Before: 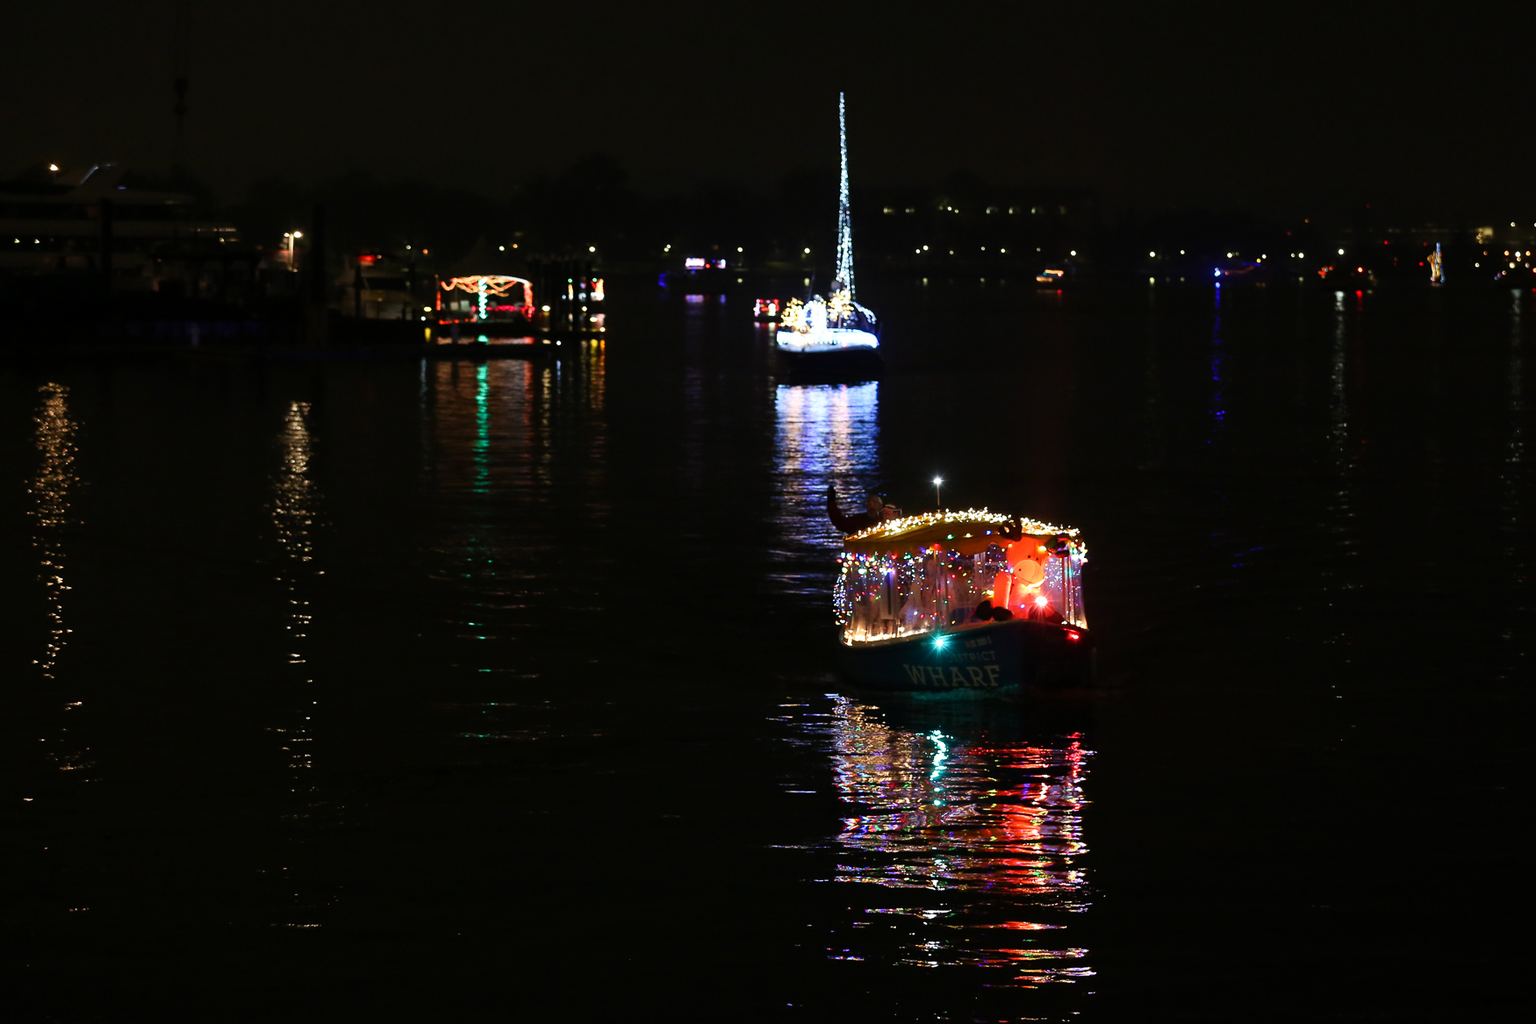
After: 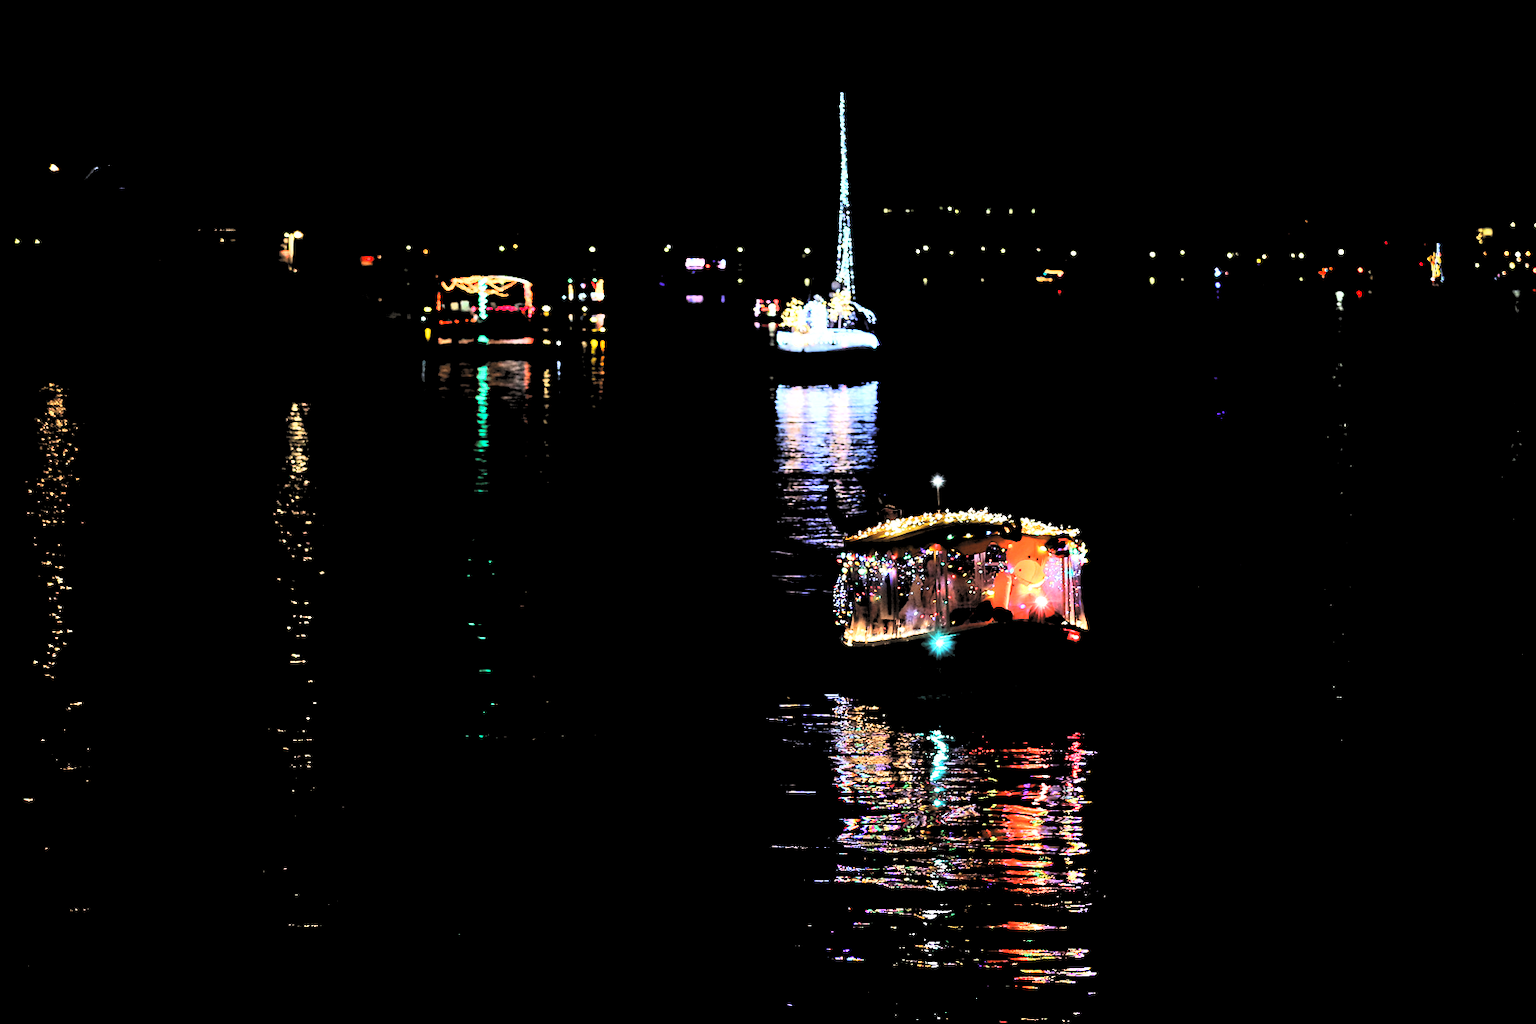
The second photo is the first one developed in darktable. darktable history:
global tonemap: drago (1, 100), detail 1
shadows and highlights: low approximation 0.01, soften with gaussian
levels: levels [0.182, 0.542, 0.902]
